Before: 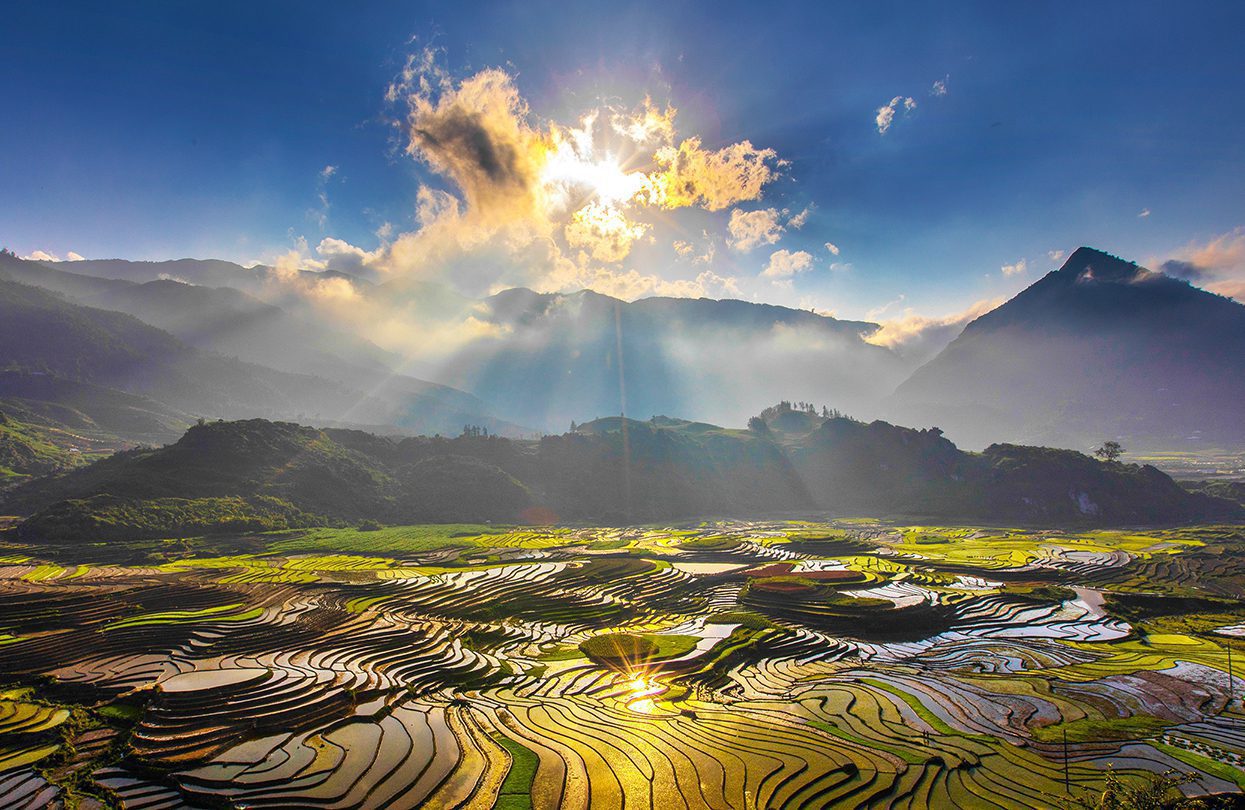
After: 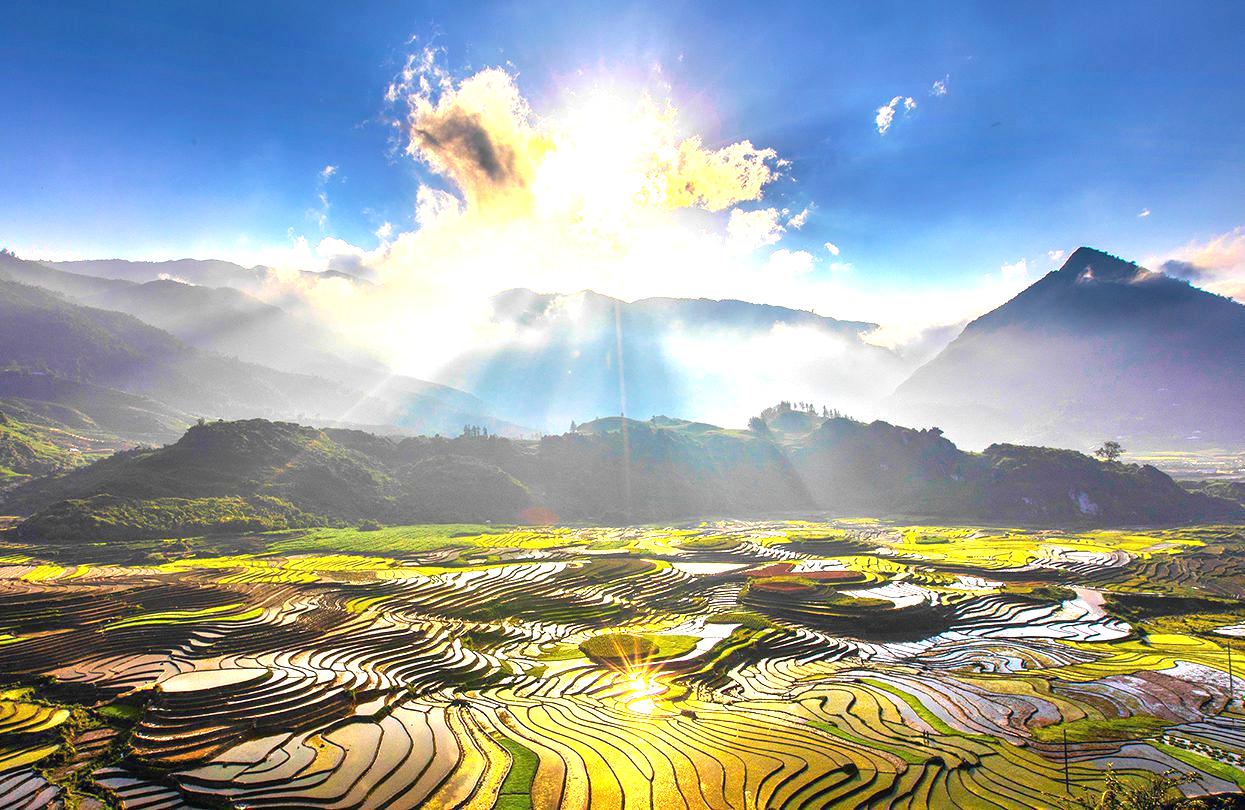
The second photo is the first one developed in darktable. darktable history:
exposure: exposure 1.217 EV, compensate exposure bias true, compensate highlight preservation false
